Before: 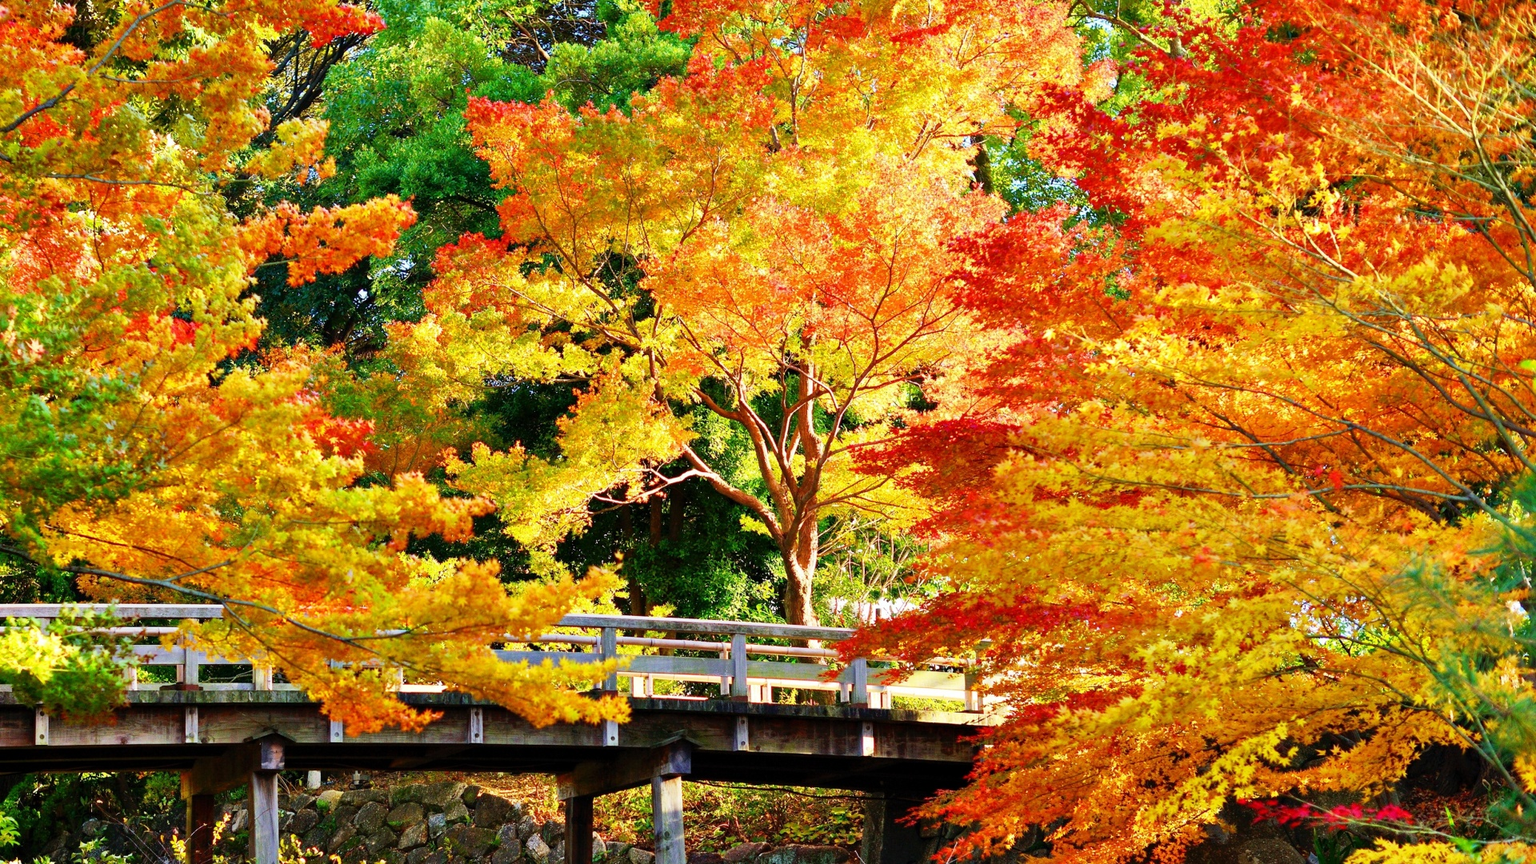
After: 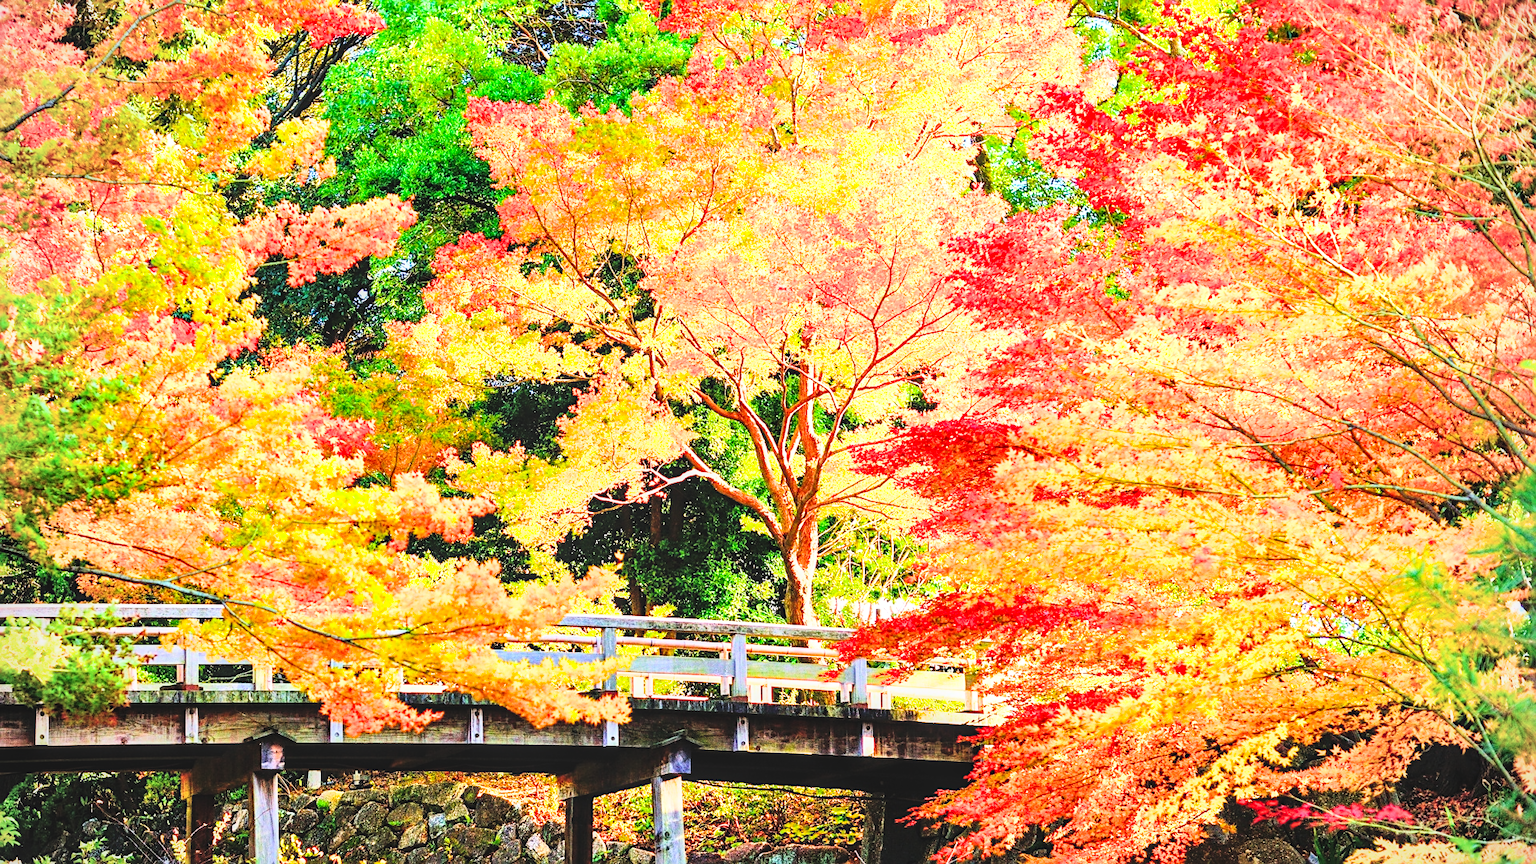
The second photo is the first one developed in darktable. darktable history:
color balance rgb: global offset › luminance 1.51%, perceptual saturation grading › global saturation 8.944%, global vibrance 20%
filmic rgb: black relative exposure -8.01 EV, white relative exposure 4.03 EV, hardness 4.13, iterations of high-quality reconstruction 0
exposure: exposure 0.639 EV, compensate exposure bias true, compensate highlight preservation false
tone equalizer: -8 EV -0.765 EV, -7 EV -0.687 EV, -6 EV -0.565 EV, -5 EV -0.407 EV, -3 EV 0.374 EV, -2 EV 0.6 EV, -1 EV 0.68 EV, +0 EV 0.728 EV, luminance estimator HSV value / RGB max
sharpen: on, module defaults
contrast brightness saturation: contrast 0.203, brightness 0.163, saturation 0.229
vignetting: brightness -0.289
local contrast: detail 130%
